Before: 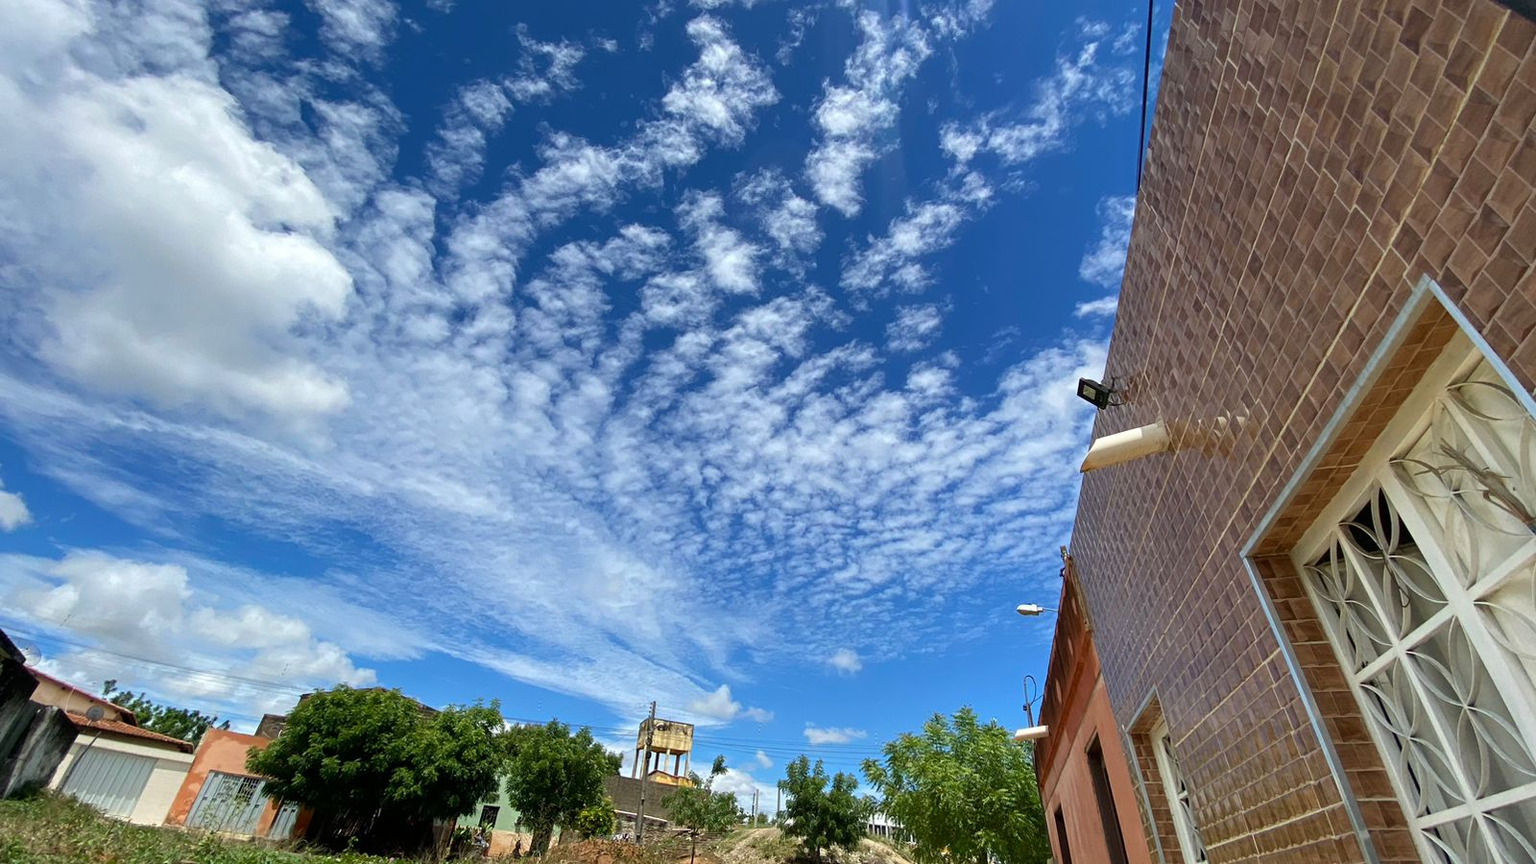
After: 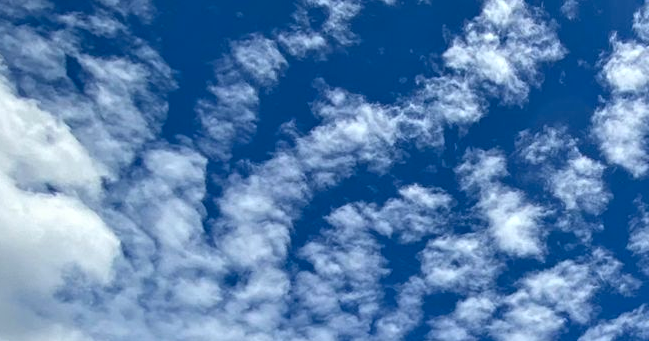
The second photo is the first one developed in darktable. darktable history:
exposure: exposure -0.116 EV, compensate exposure bias true, compensate highlight preservation false
contrast brightness saturation: saturation 0.1
crop: left 15.452%, top 5.459%, right 43.956%, bottom 56.62%
contrast equalizer: y [[0.531, 0.548, 0.559, 0.557, 0.544, 0.527], [0.5 ×6], [0.5 ×6], [0 ×6], [0 ×6]]
